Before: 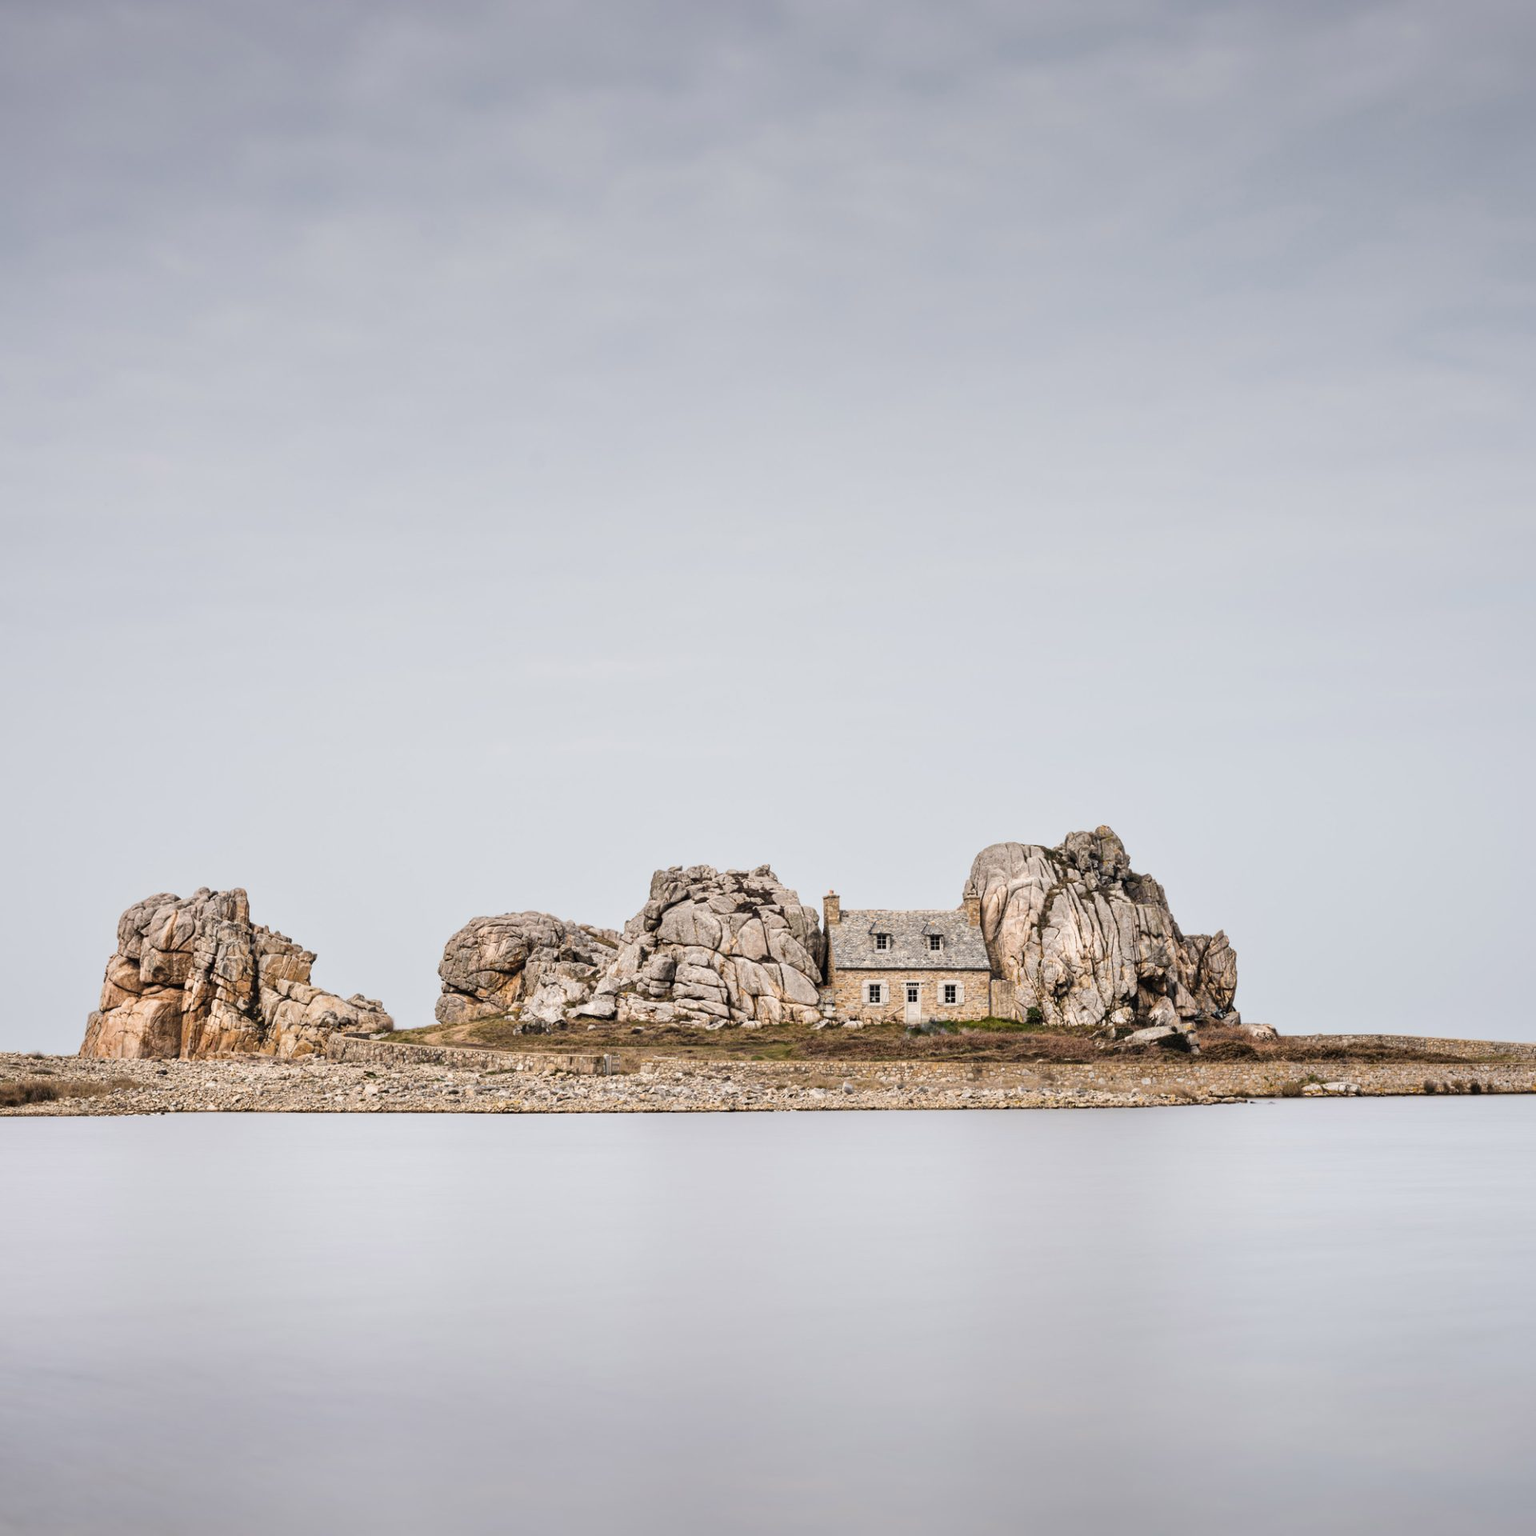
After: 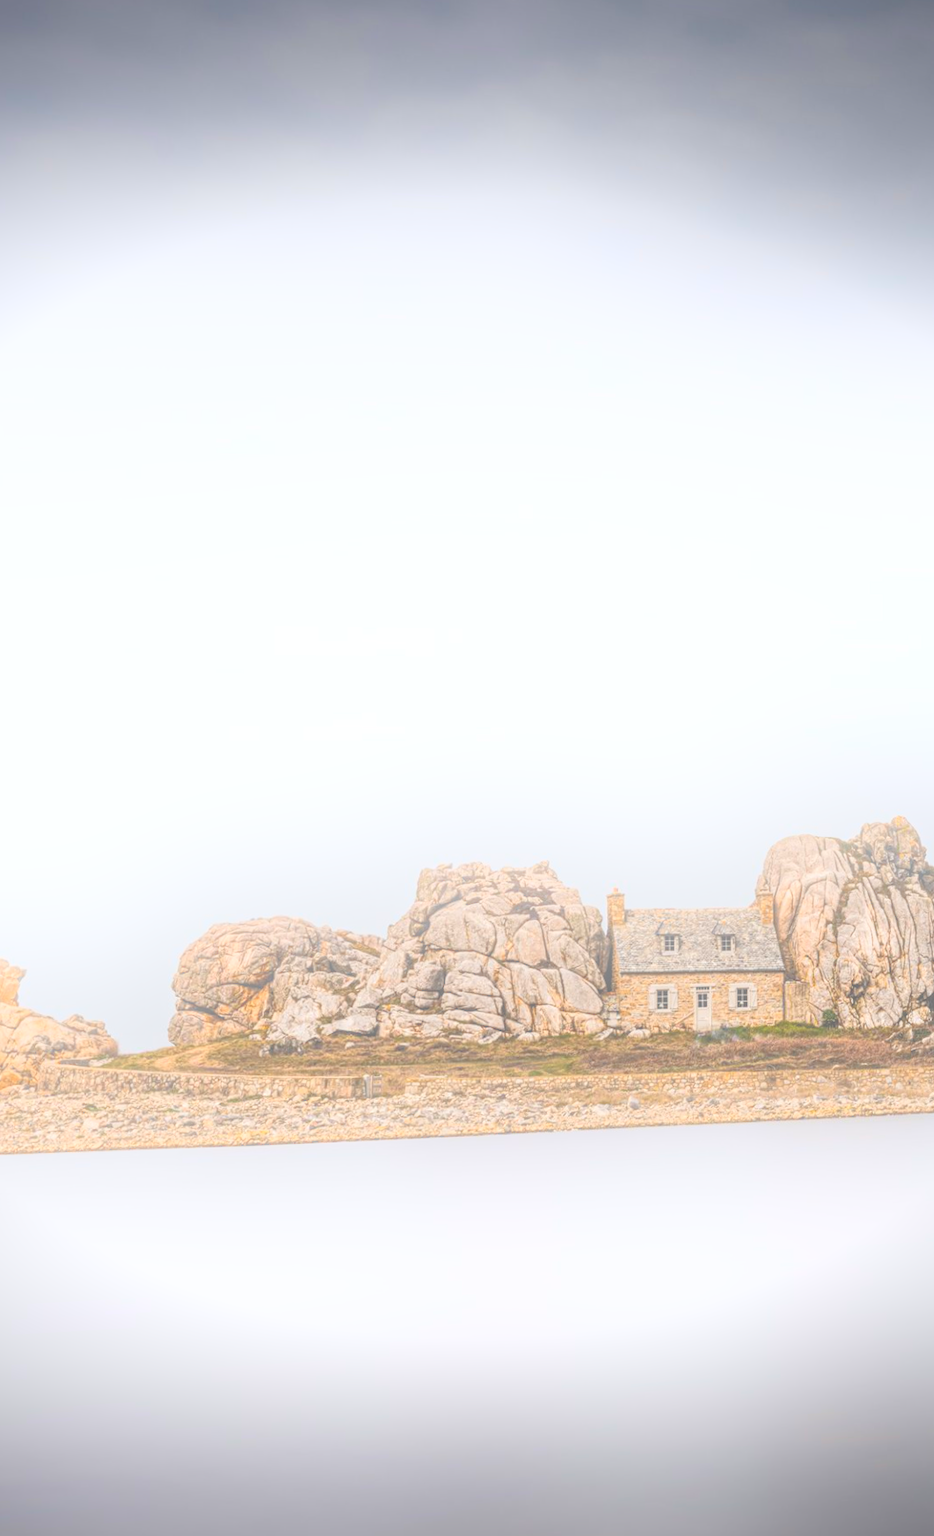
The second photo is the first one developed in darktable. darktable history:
exposure: black level correction 0.002, exposure -0.1 EV, compensate highlight preservation false
bloom: on, module defaults
local contrast: highlights 73%, shadows 15%, midtone range 0.197
rotate and perspective: rotation -0.013°, lens shift (vertical) -0.027, lens shift (horizontal) 0.178, crop left 0.016, crop right 0.989, crop top 0.082, crop bottom 0.918
crop: left 21.496%, right 22.254%
vignetting: fall-off start 88.53%, fall-off radius 44.2%, saturation 0.376, width/height ratio 1.161
tone curve: curves: ch0 [(0, 0) (0.339, 0.306) (0.687, 0.706) (1, 1)], color space Lab, linked channels, preserve colors none
contrast brightness saturation: contrast 0.04, saturation 0.16
